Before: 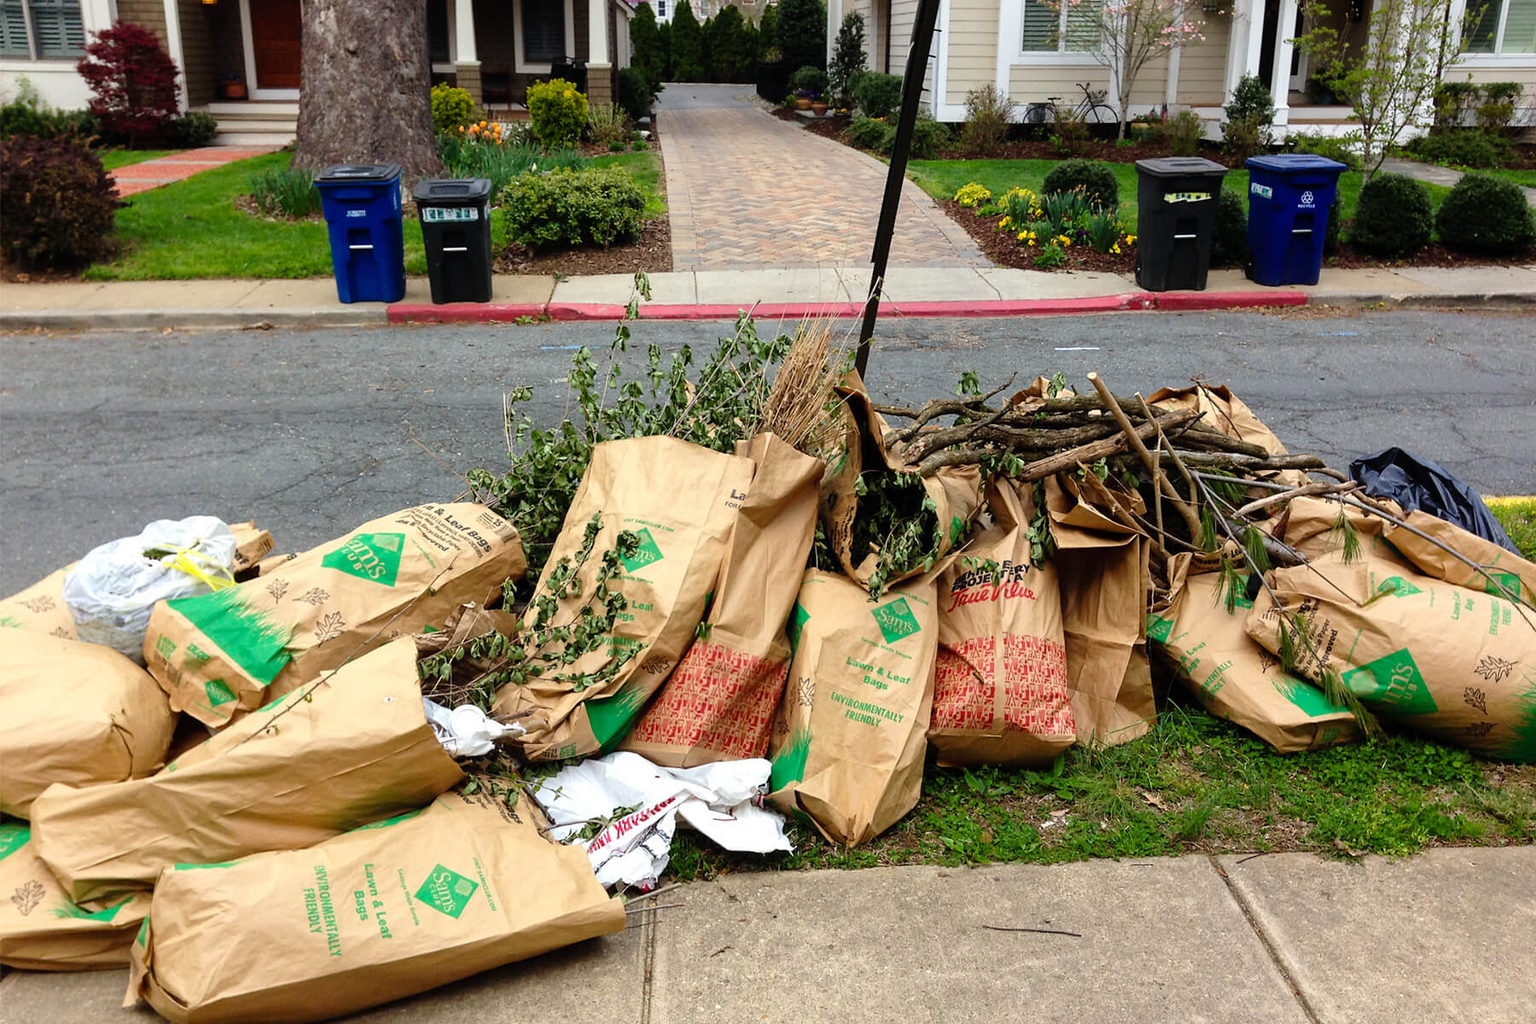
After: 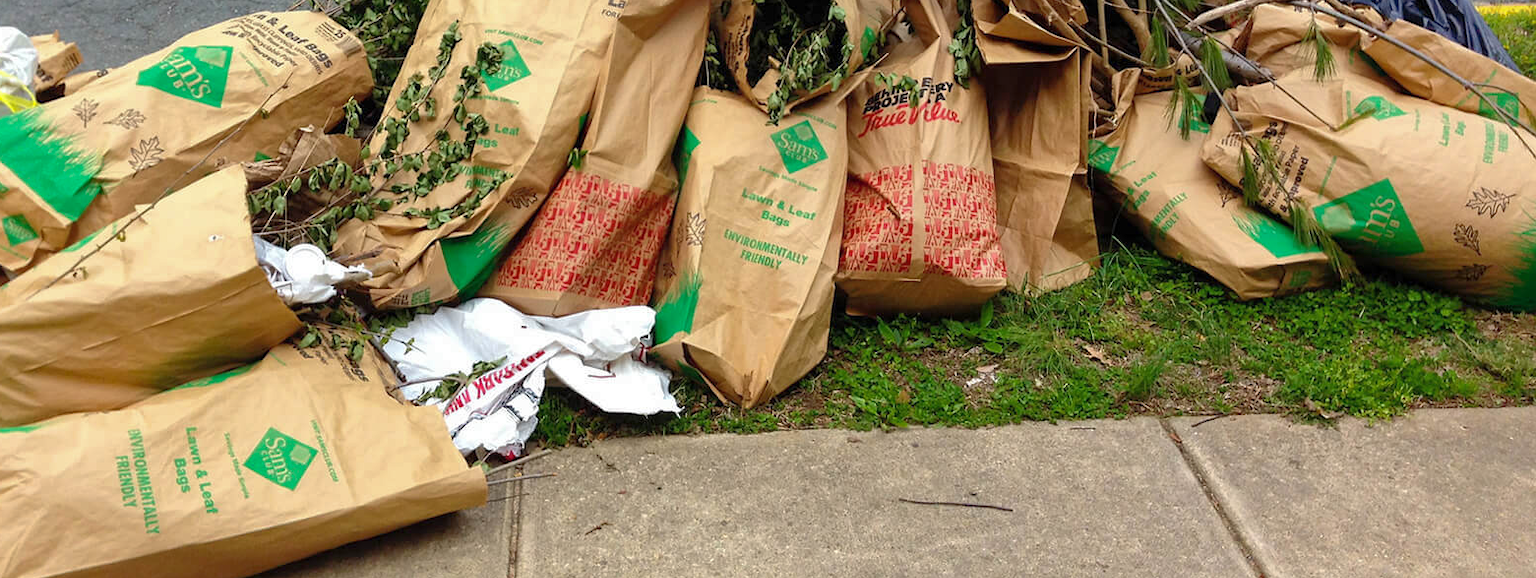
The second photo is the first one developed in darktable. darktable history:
shadows and highlights: on, module defaults
crop and rotate: left 13.265%, top 48.228%, bottom 2.739%
